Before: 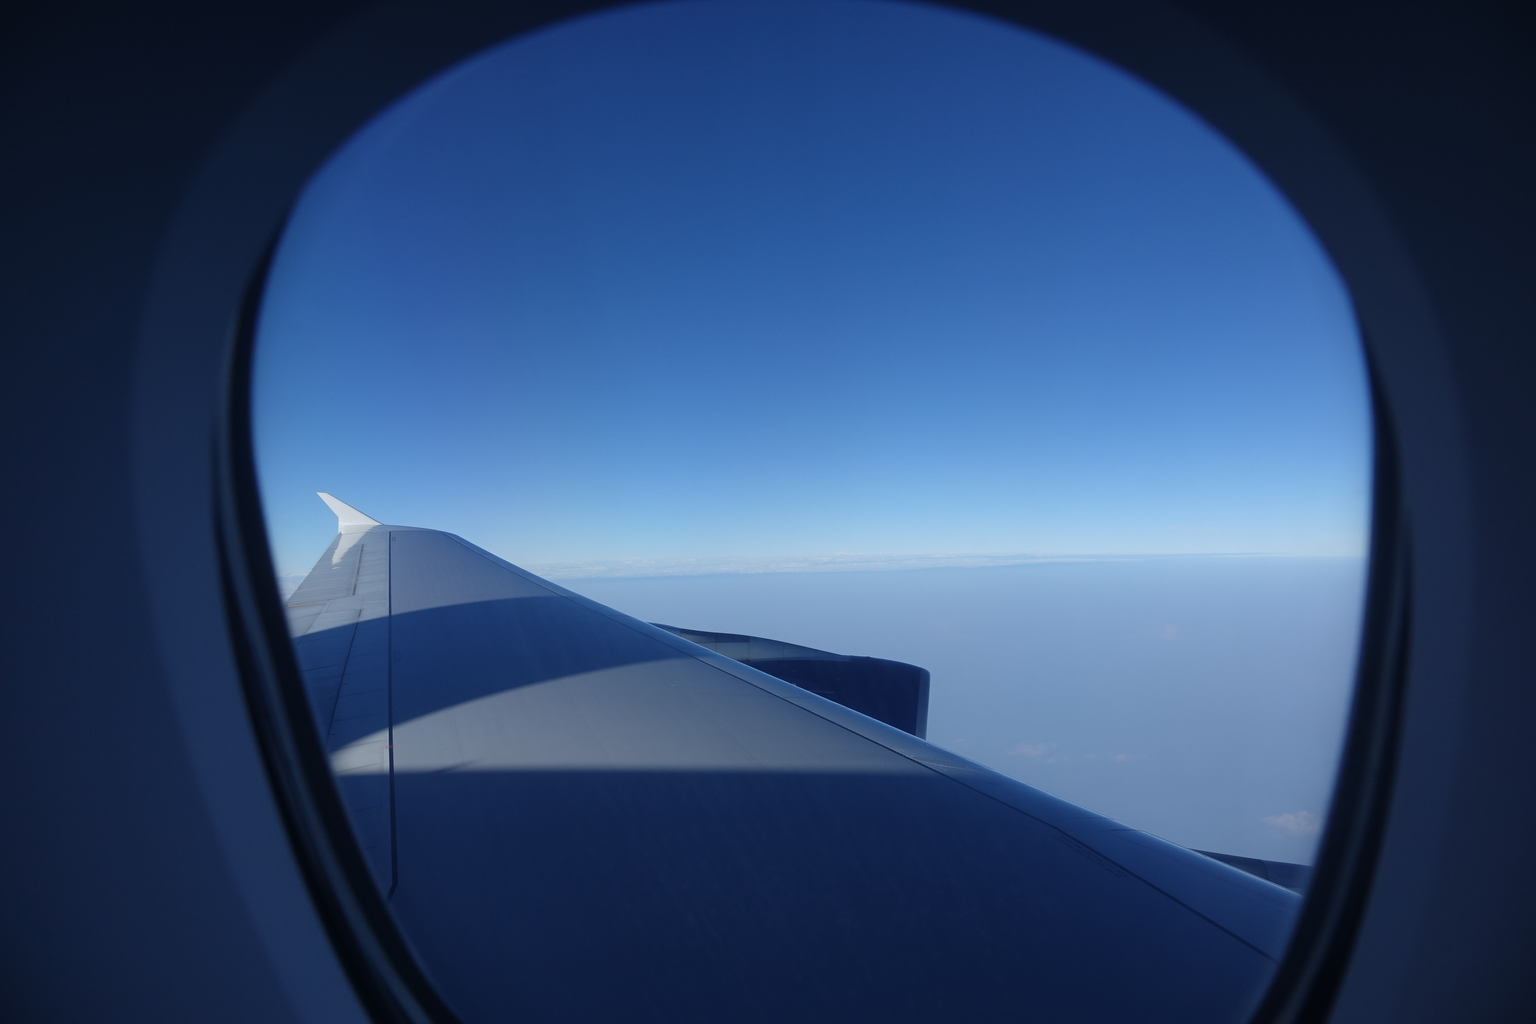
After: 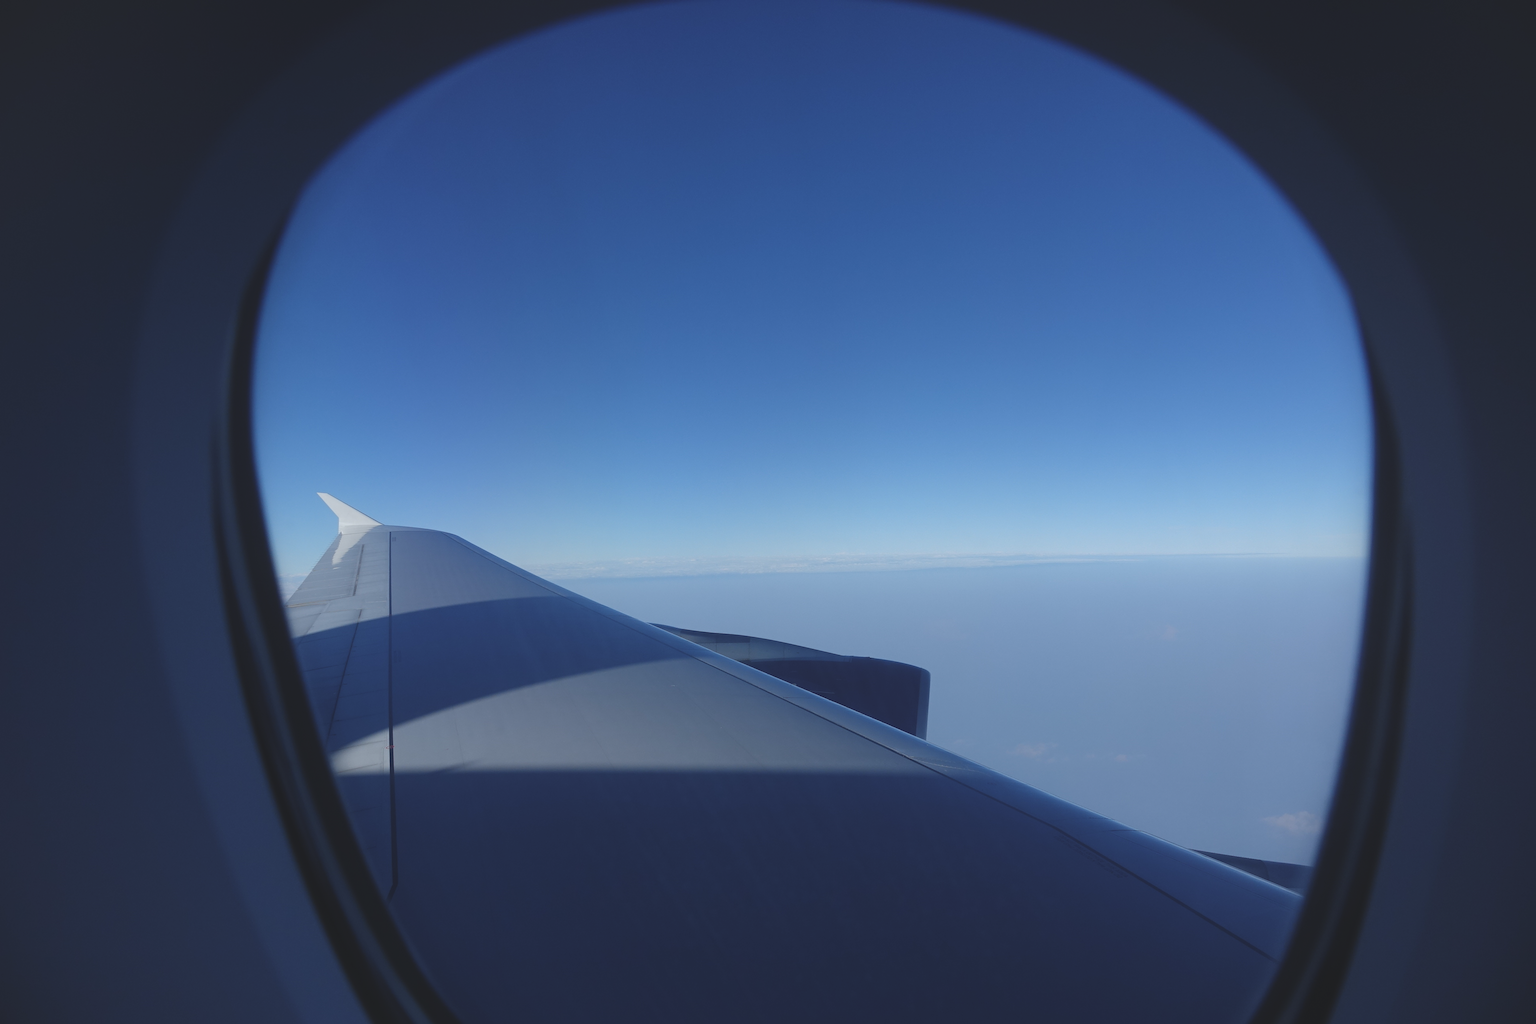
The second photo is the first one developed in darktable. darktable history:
tone equalizer: -8 EV -1.84 EV, -7 EV -1.16 EV, -6 EV -1.62 EV, smoothing diameter 25%, edges refinement/feathering 10, preserve details guided filter
exposure: black level correction -0.015, exposure -0.125 EV, compensate highlight preservation false
